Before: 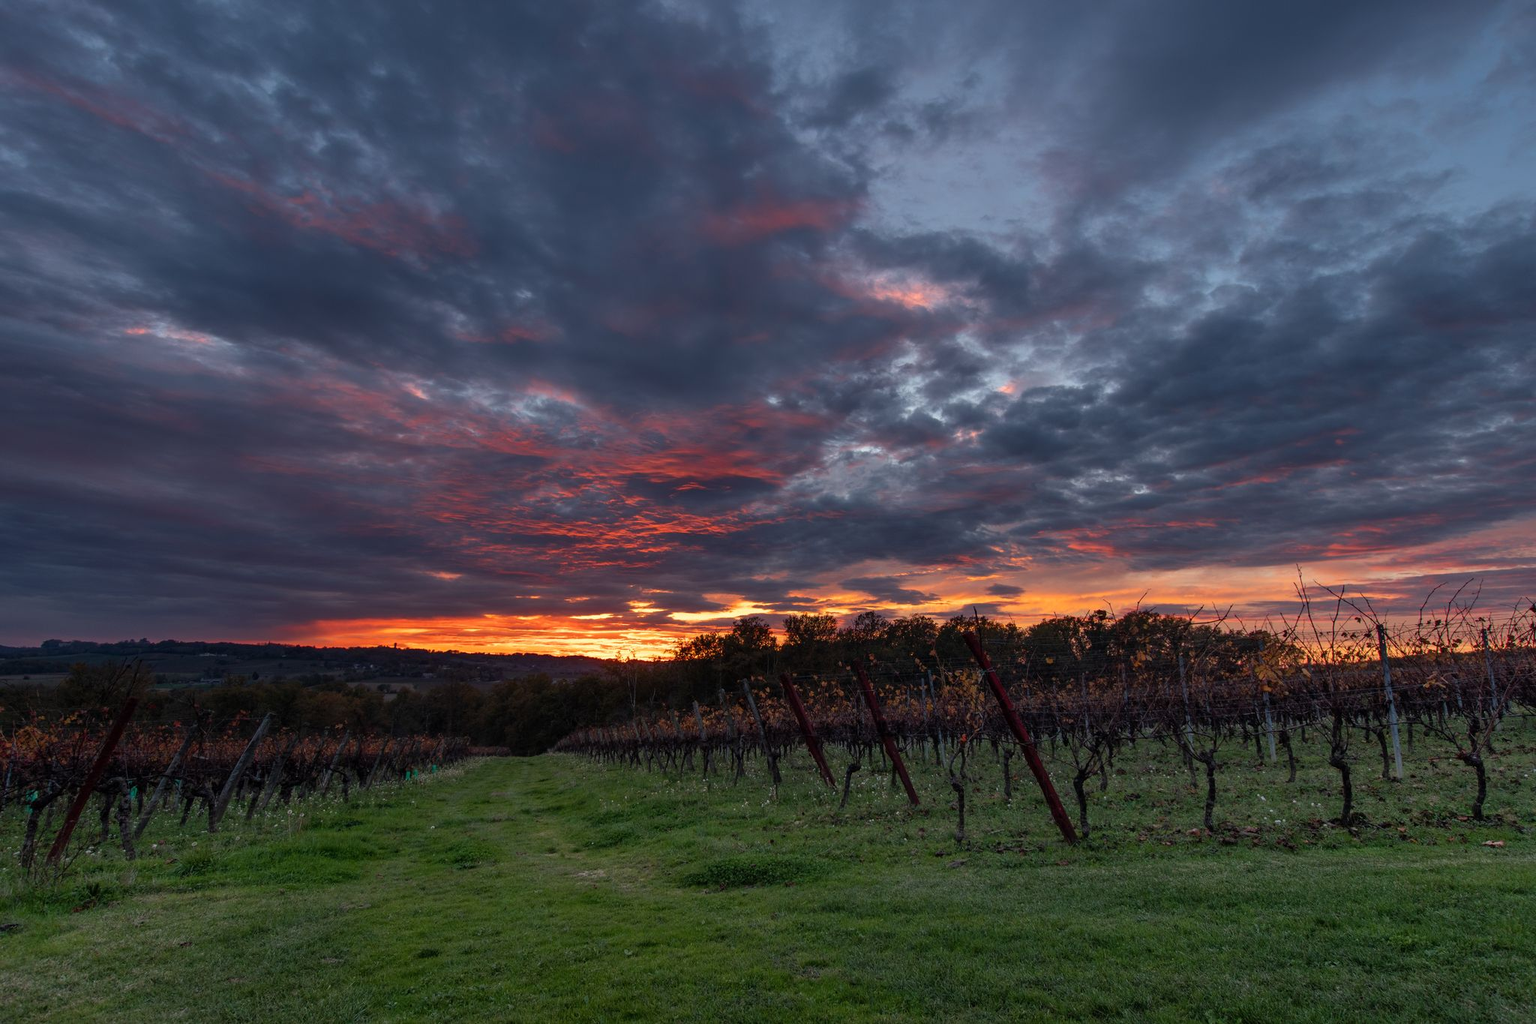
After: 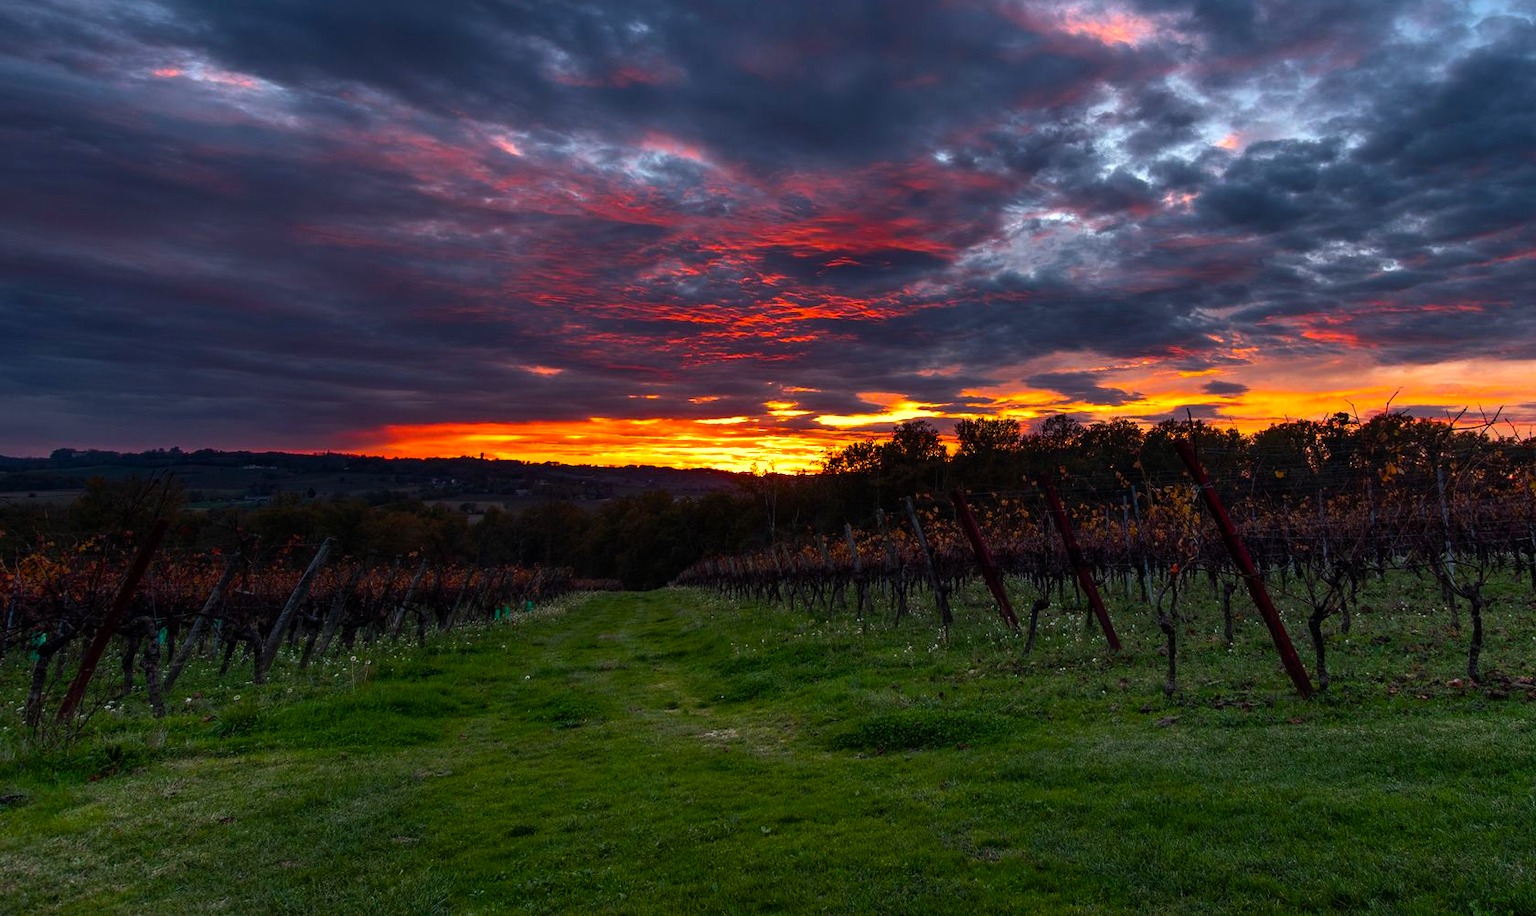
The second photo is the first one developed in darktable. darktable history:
tone equalizer: -8 EV -0.75 EV, -7 EV -0.7 EV, -6 EV -0.6 EV, -5 EV -0.4 EV, -3 EV 0.4 EV, -2 EV 0.6 EV, -1 EV 0.7 EV, +0 EV 0.75 EV, edges refinement/feathering 500, mask exposure compensation -1.57 EV, preserve details no
color balance rgb: linear chroma grading › global chroma 15%, perceptual saturation grading › global saturation 30%
crop: top 26.531%, right 17.959%
